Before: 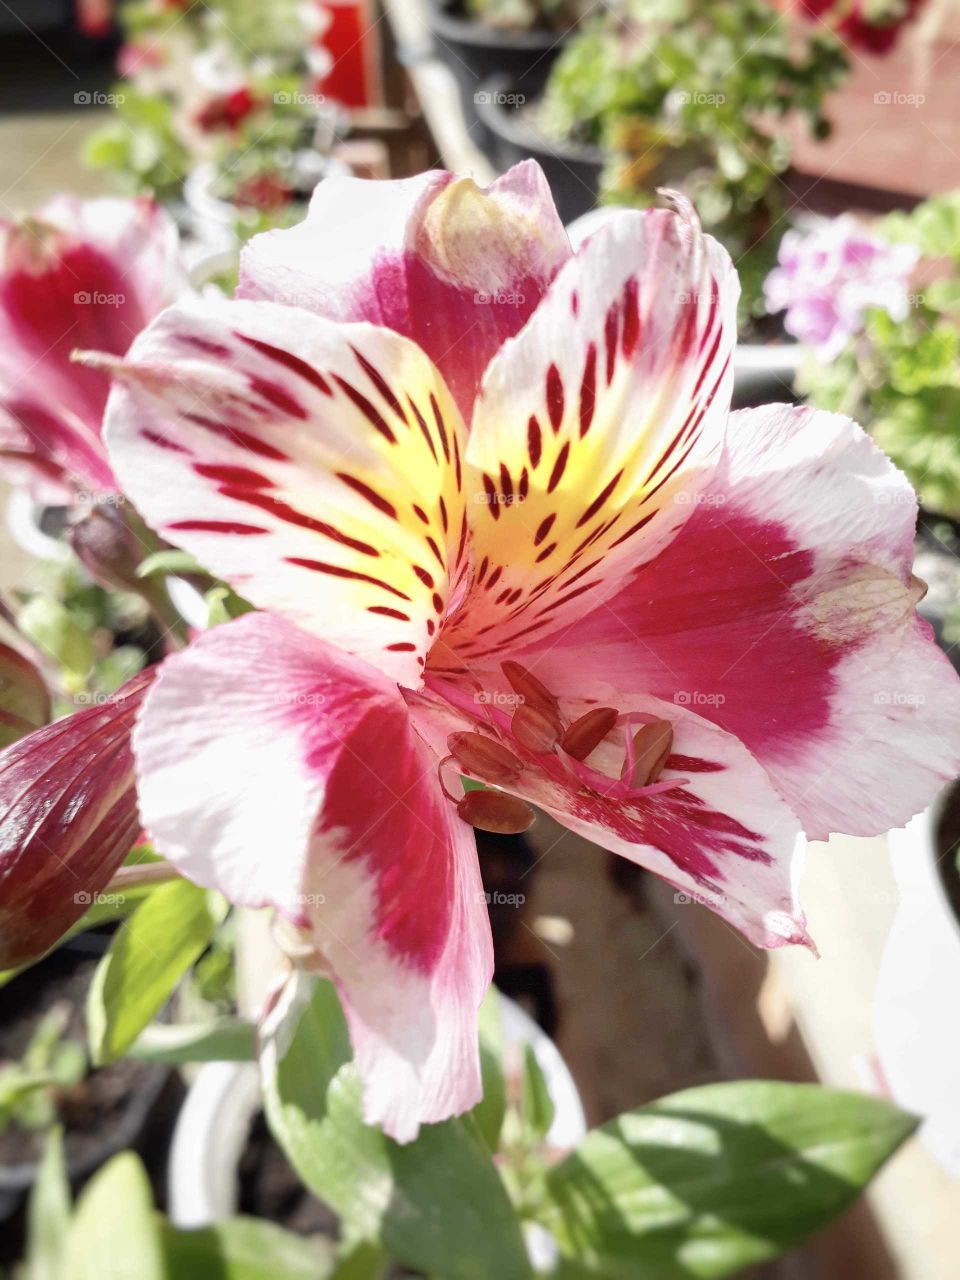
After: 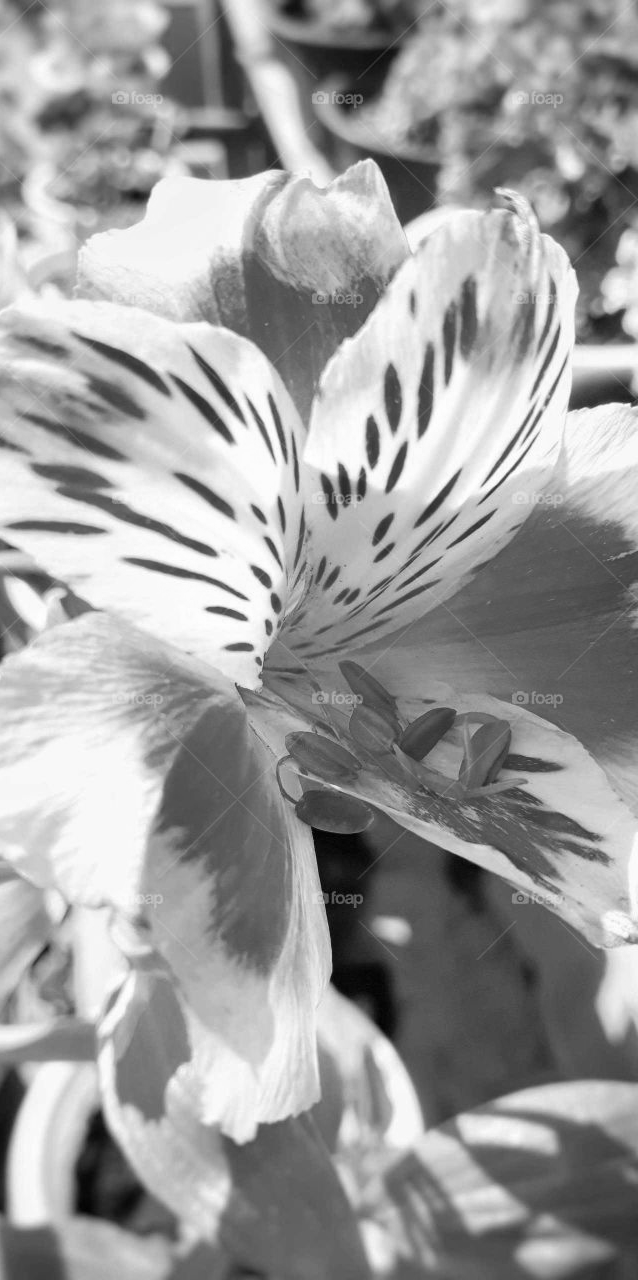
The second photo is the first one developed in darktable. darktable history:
crop: left 16.899%, right 16.556%
shadows and highlights: shadows 12, white point adjustment 1.2, highlights -0.36, soften with gaussian
monochrome: a 32, b 64, size 2.3
